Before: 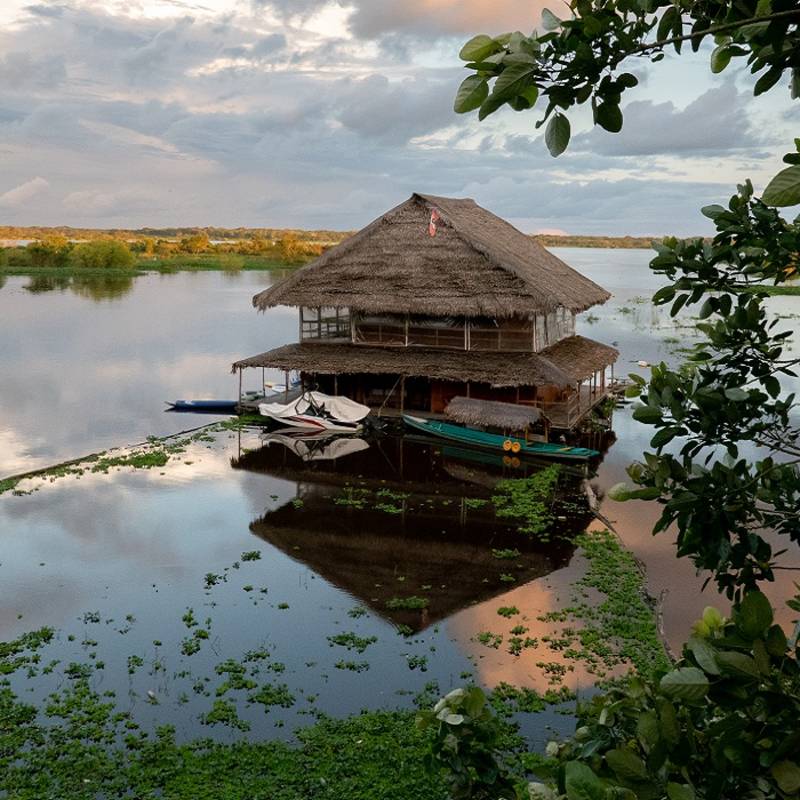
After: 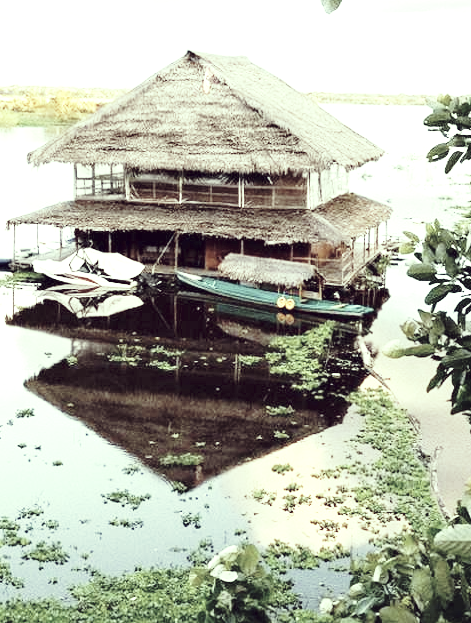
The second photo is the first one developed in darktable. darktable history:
crop and rotate: left 28.345%, top 17.988%, right 12.777%, bottom 4.065%
exposure: black level correction 0, exposure 2.168 EV, compensate highlight preservation false
color correction: highlights a* -20.44, highlights b* 20.07, shadows a* 19.37, shadows b* -20.56, saturation 0.372
base curve: curves: ch0 [(0, 0) (0.028, 0.03) (0.121, 0.232) (0.46, 0.748) (0.859, 0.968) (1, 1)], preserve colors none
